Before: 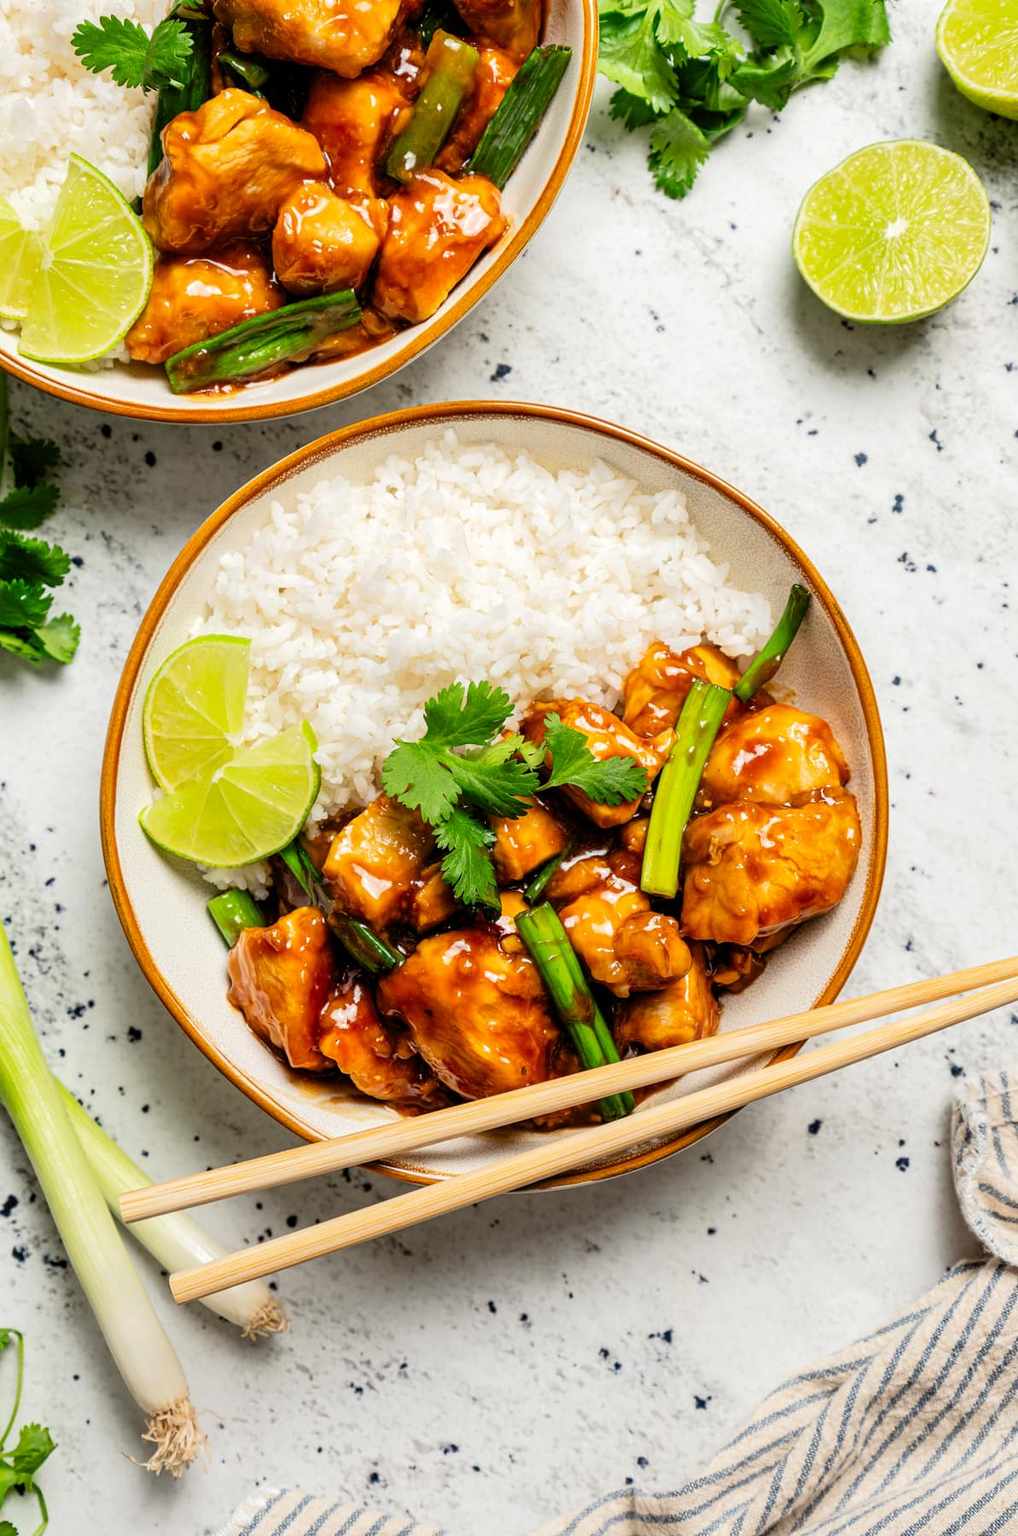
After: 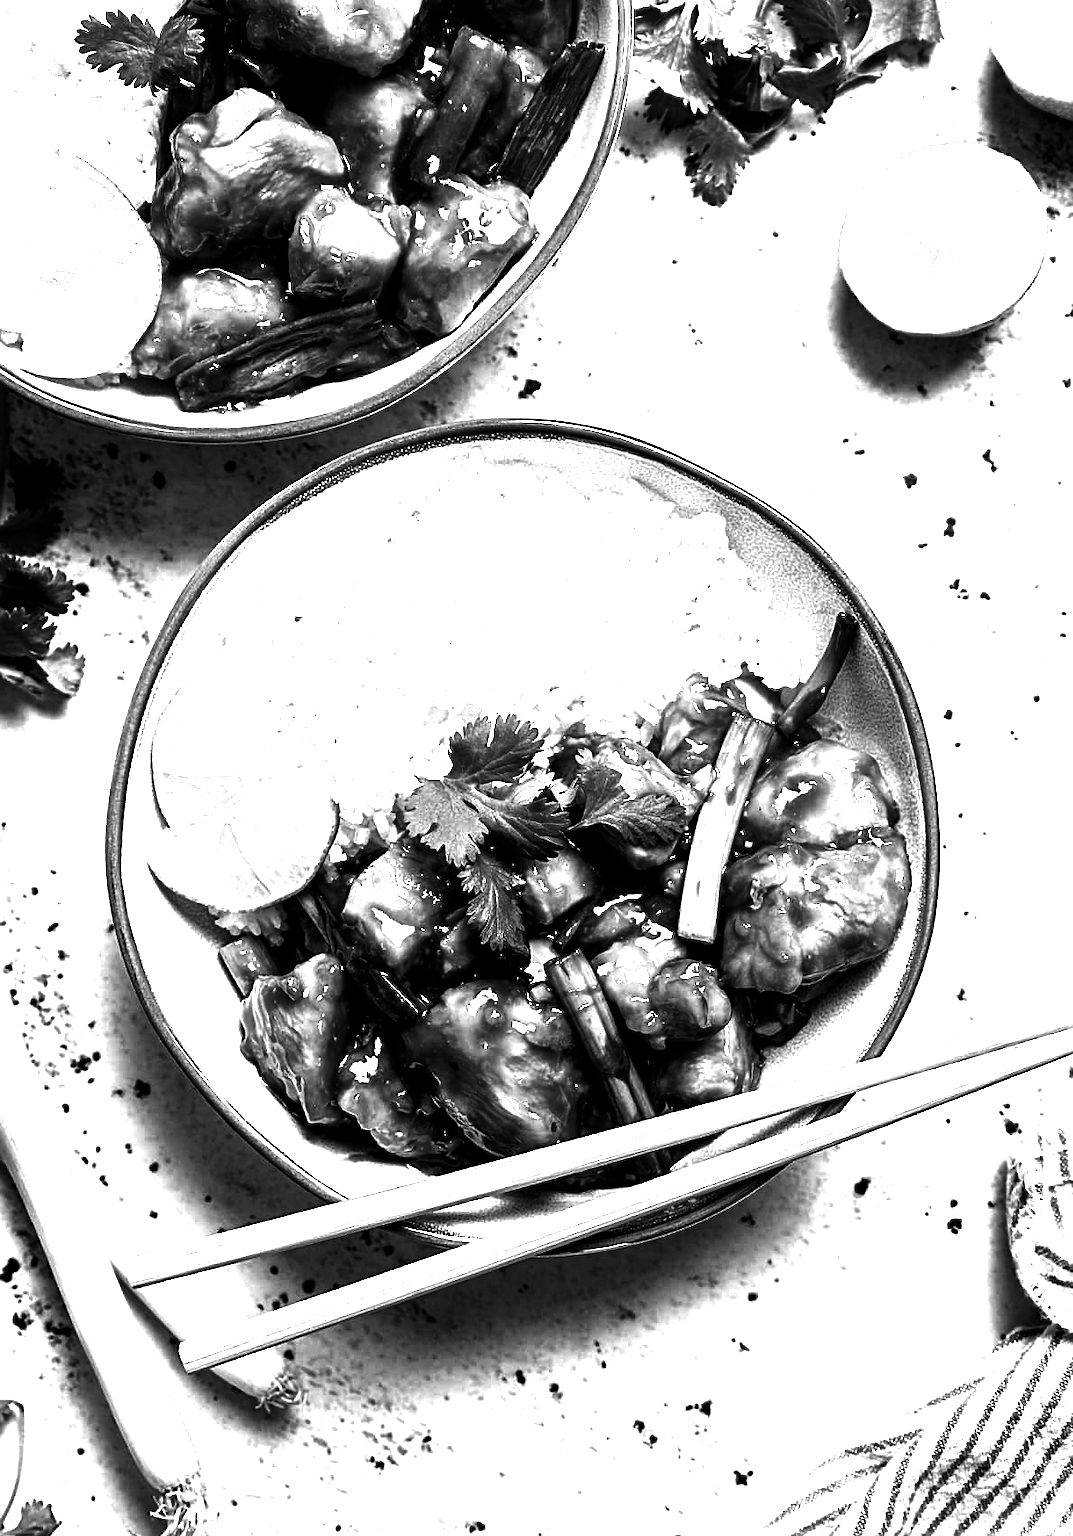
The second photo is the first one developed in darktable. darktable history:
crop: top 0.338%, right 0.263%, bottom 5.095%
sharpen: radius 2.121, amount 0.38, threshold 0.144
contrast brightness saturation: contrast 0.018, brightness -0.999, saturation -0.999
exposure: black level correction 0, exposure 1.001 EV, compensate exposure bias true, compensate highlight preservation false
